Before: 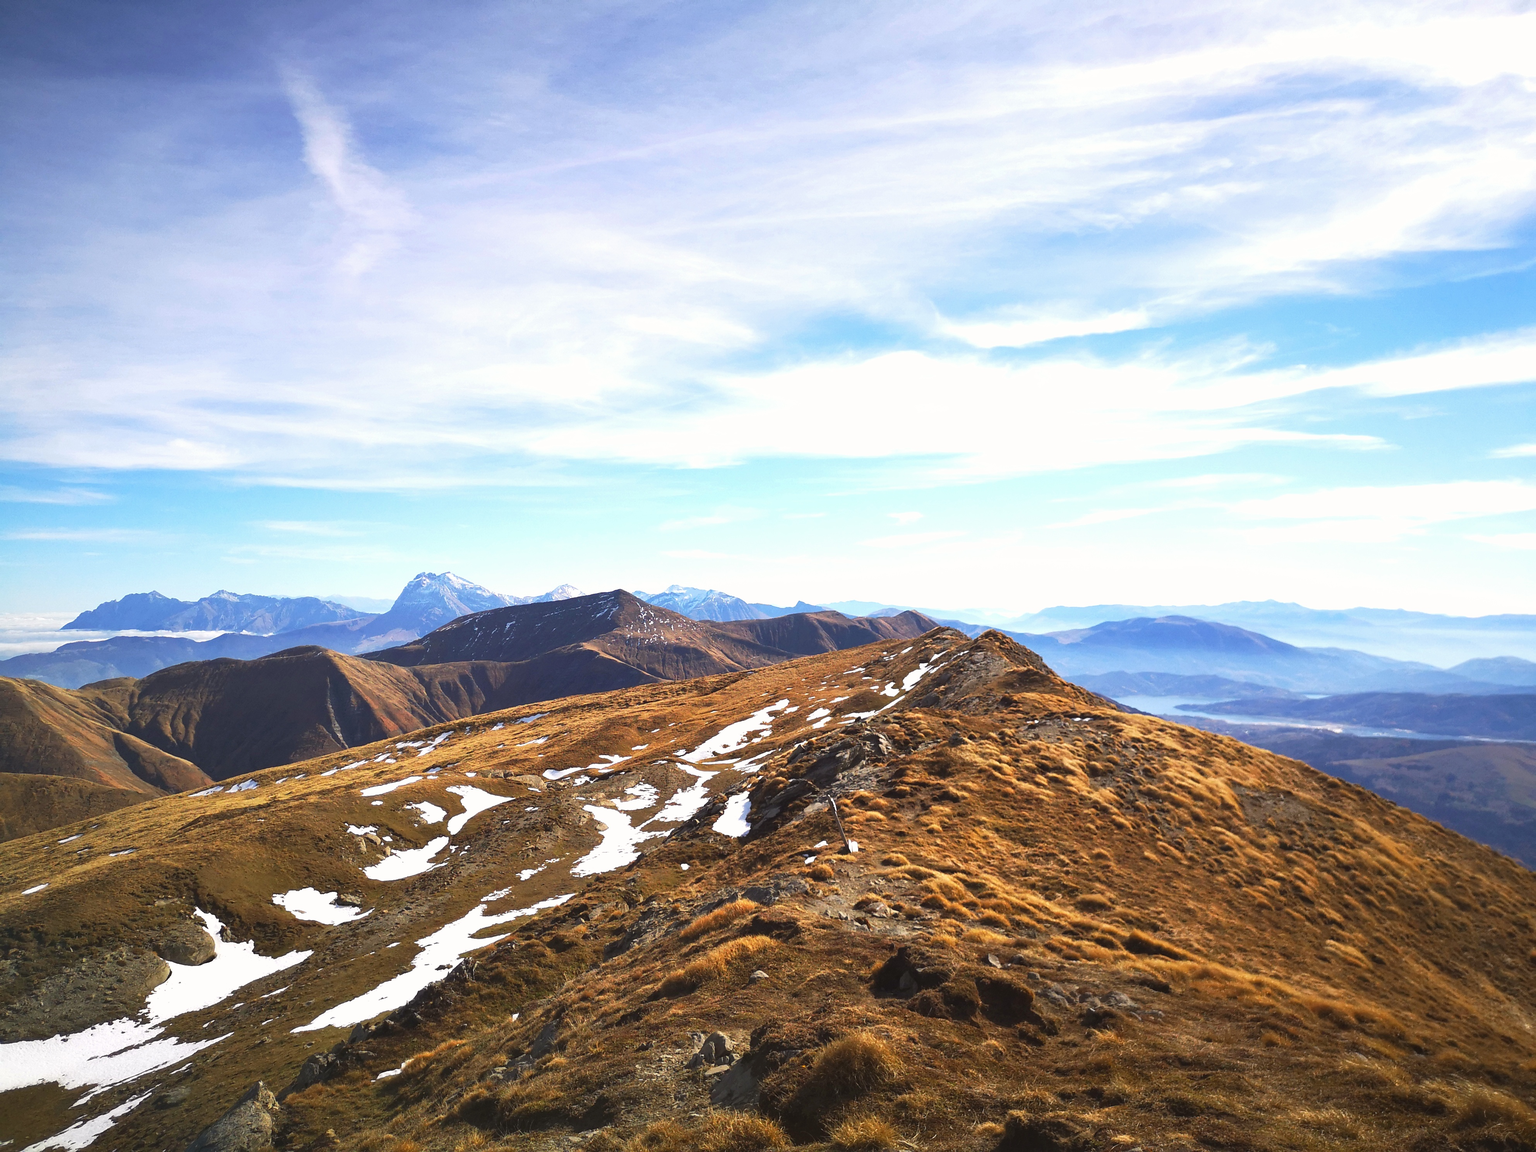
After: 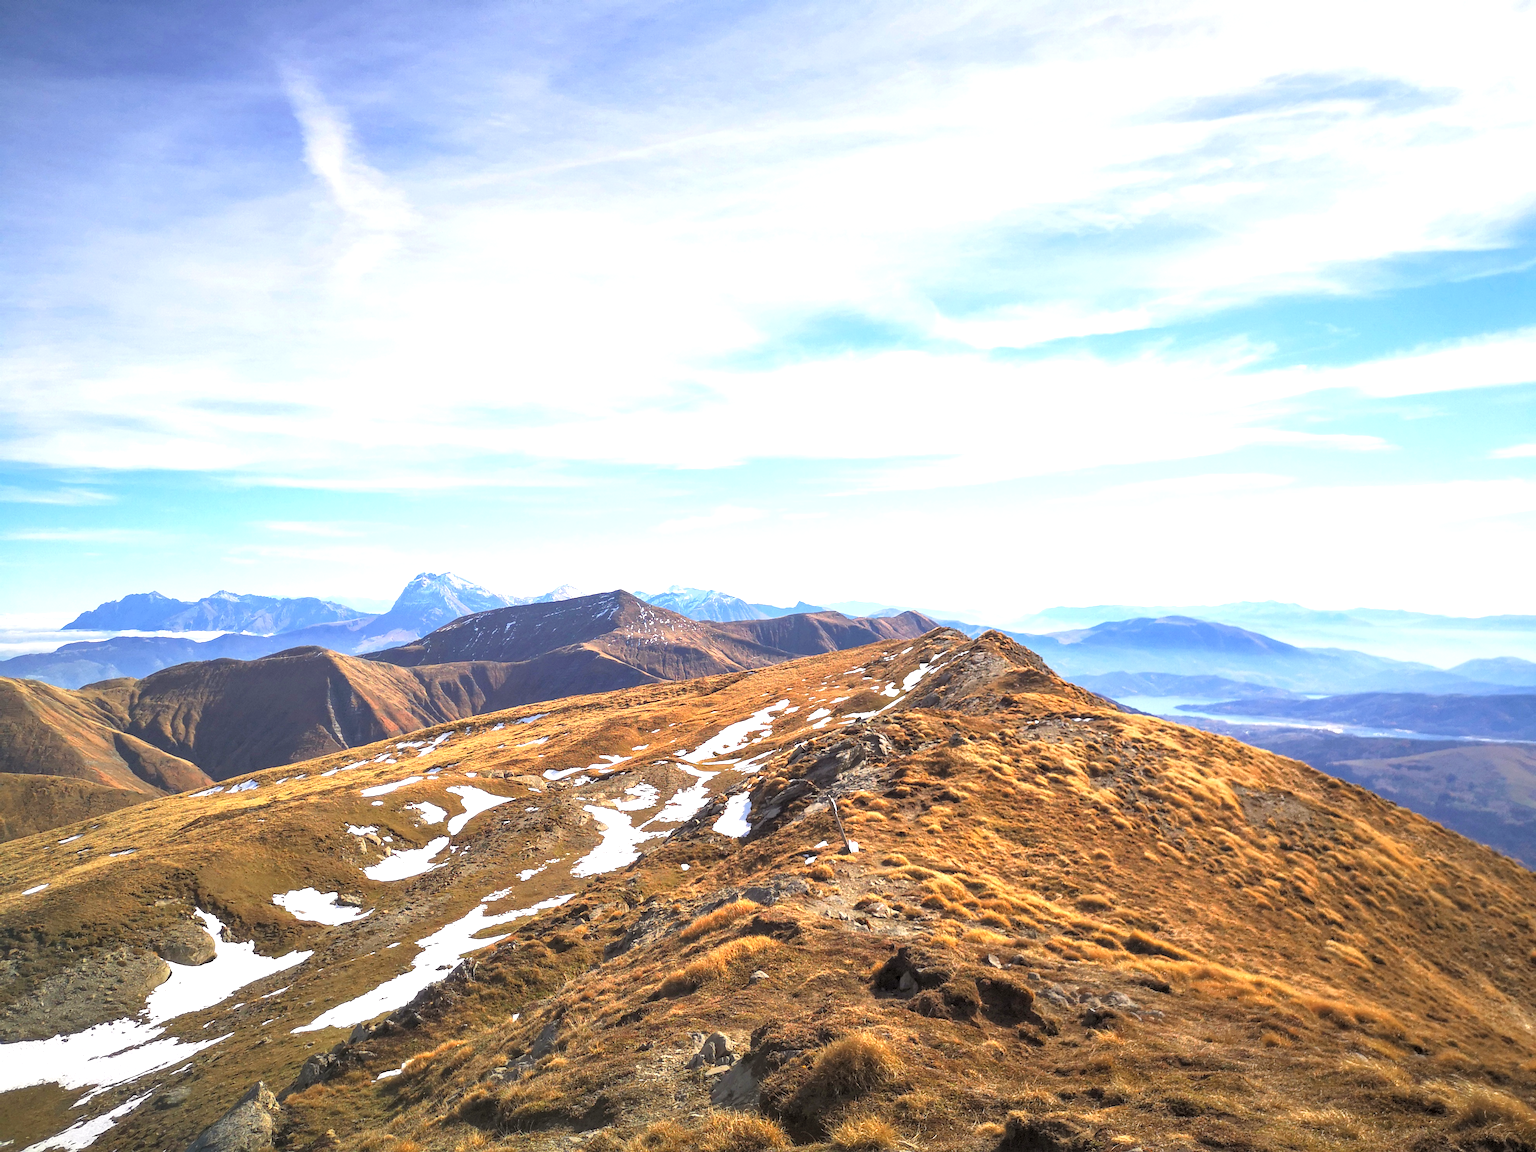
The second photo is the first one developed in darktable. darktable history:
rgb levels: preserve colors sum RGB, levels [[0.038, 0.433, 0.934], [0, 0.5, 1], [0, 0.5, 1]]
exposure: black level correction 0, exposure 0.7 EV, compensate exposure bias true, compensate highlight preservation false
local contrast: on, module defaults
